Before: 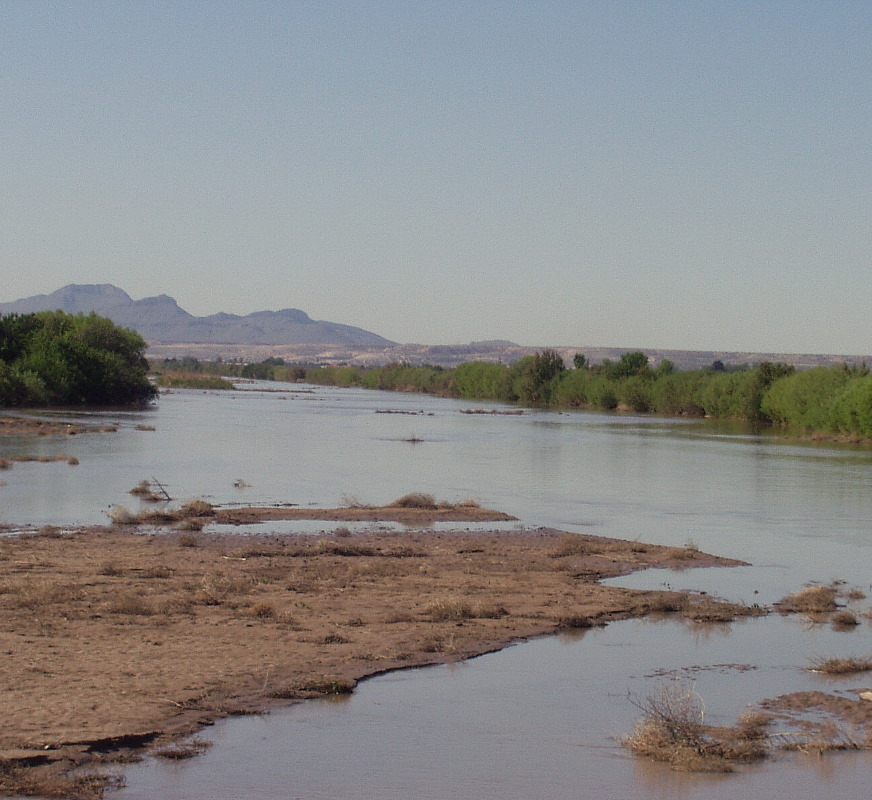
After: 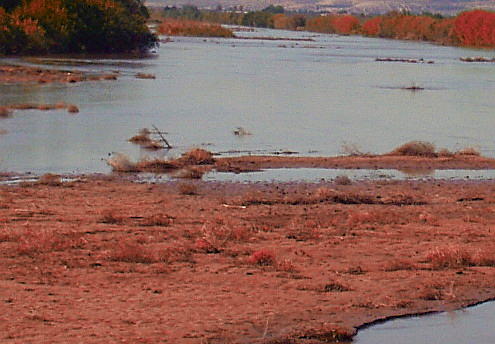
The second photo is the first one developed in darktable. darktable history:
tone equalizer: on, module defaults
crop: top 44.049%, right 43.156%, bottom 12.866%
sharpen: on, module defaults
color zones: curves: ch2 [(0, 0.488) (0.143, 0.417) (0.286, 0.212) (0.429, 0.179) (0.571, 0.154) (0.714, 0.415) (0.857, 0.495) (1, 0.488)]
contrast equalizer: octaves 7, y [[0.5 ×4, 0.483, 0.43], [0.5 ×6], [0.5 ×6], [0 ×6], [0 ×6]]
color balance rgb: power › chroma 0.267%, power › hue 61.11°, linear chroma grading › shadows 19.25%, linear chroma grading › highlights 4.15%, linear chroma grading › mid-tones 10.443%, perceptual saturation grading › global saturation 40.433%, perceptual saturation grading › highlights -25.488%, perceptual saturation grading › mid-tones 34.94%, perceptual saturation grading › shadows 35.192%, global vibrance 9.612%
